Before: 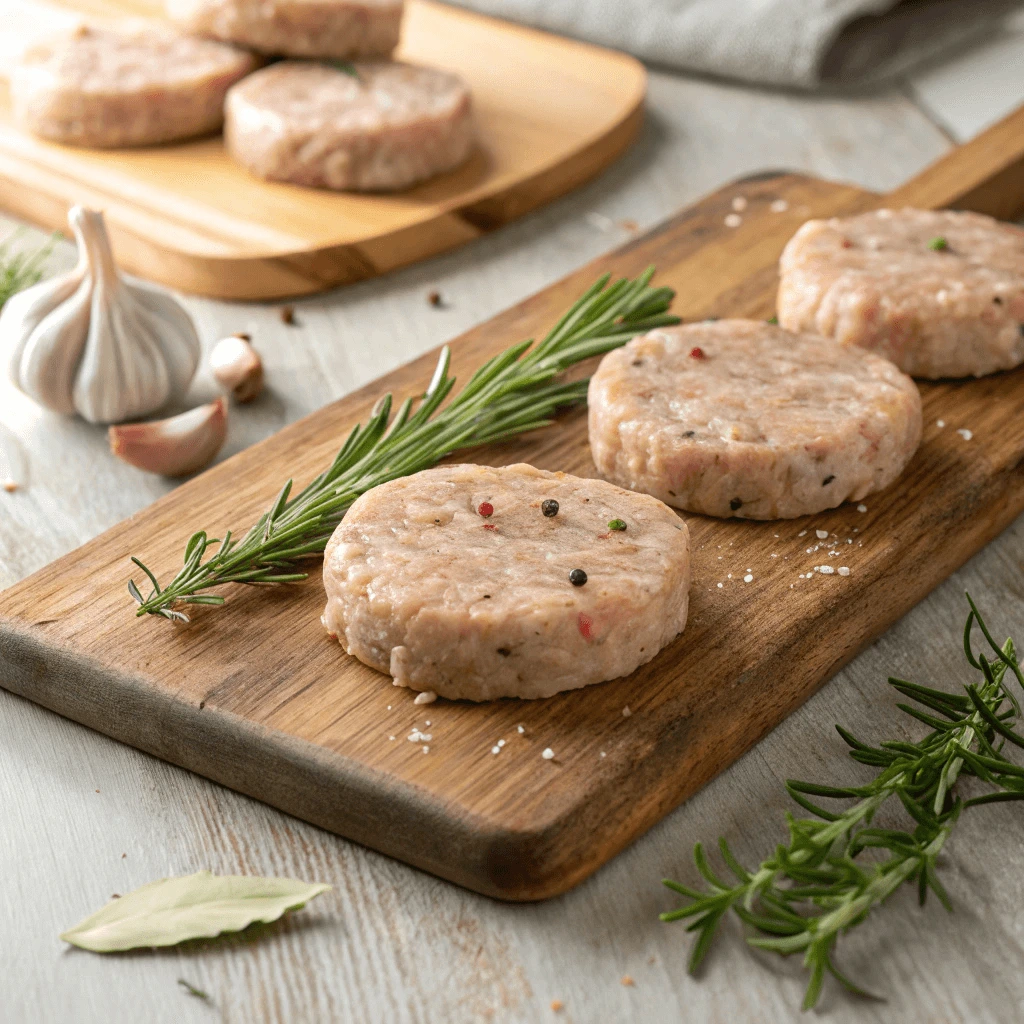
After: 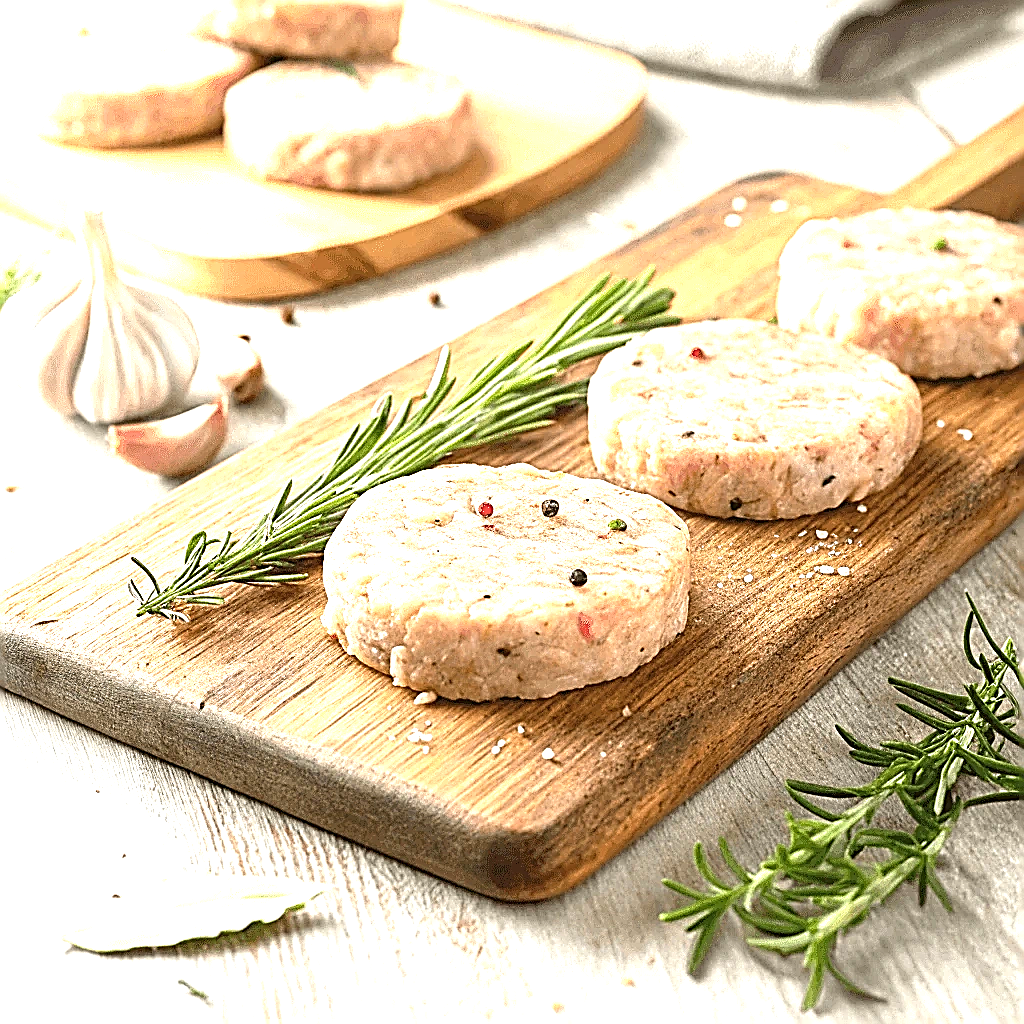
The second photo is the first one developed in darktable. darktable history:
exposure: black level correction 0, exposure 1.629 EV, compensate exposure bias true, compensate highlight preservation false
sharpen: amount 1.994
